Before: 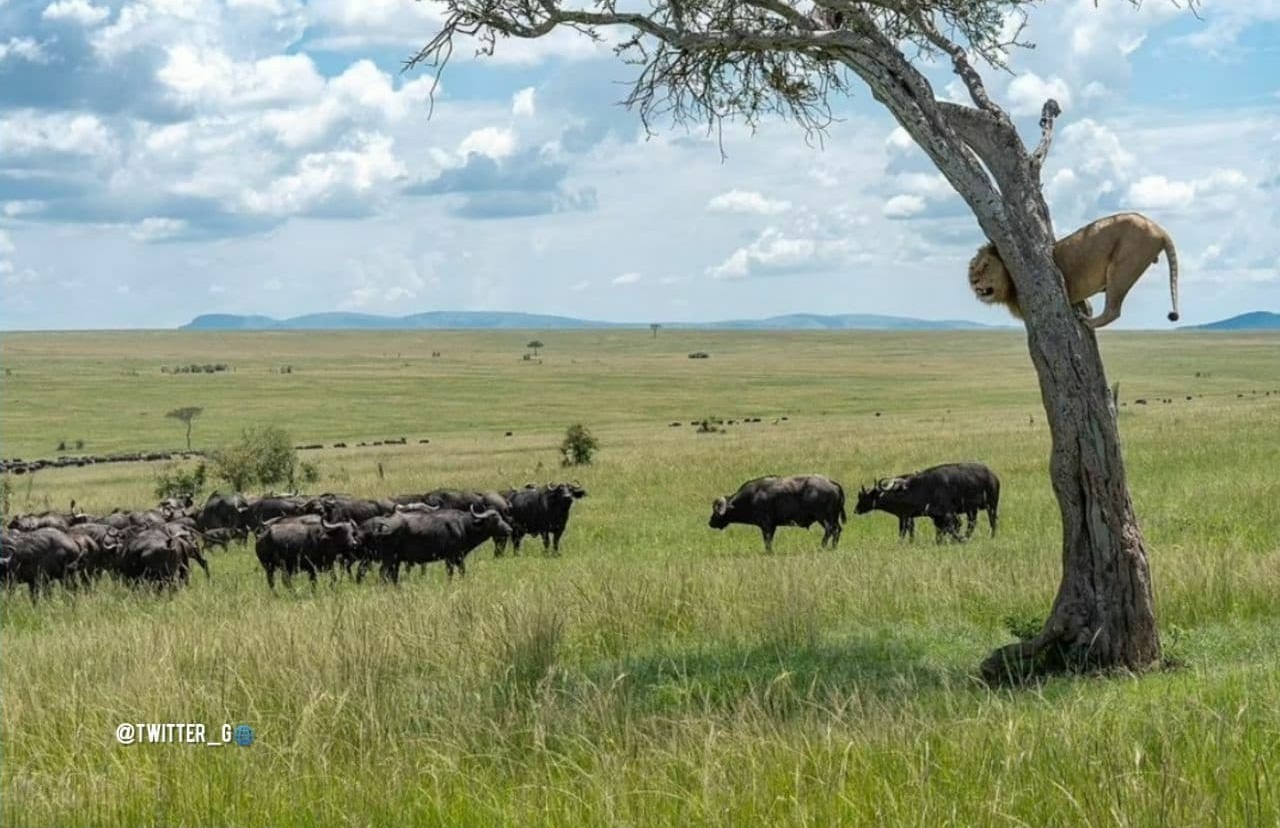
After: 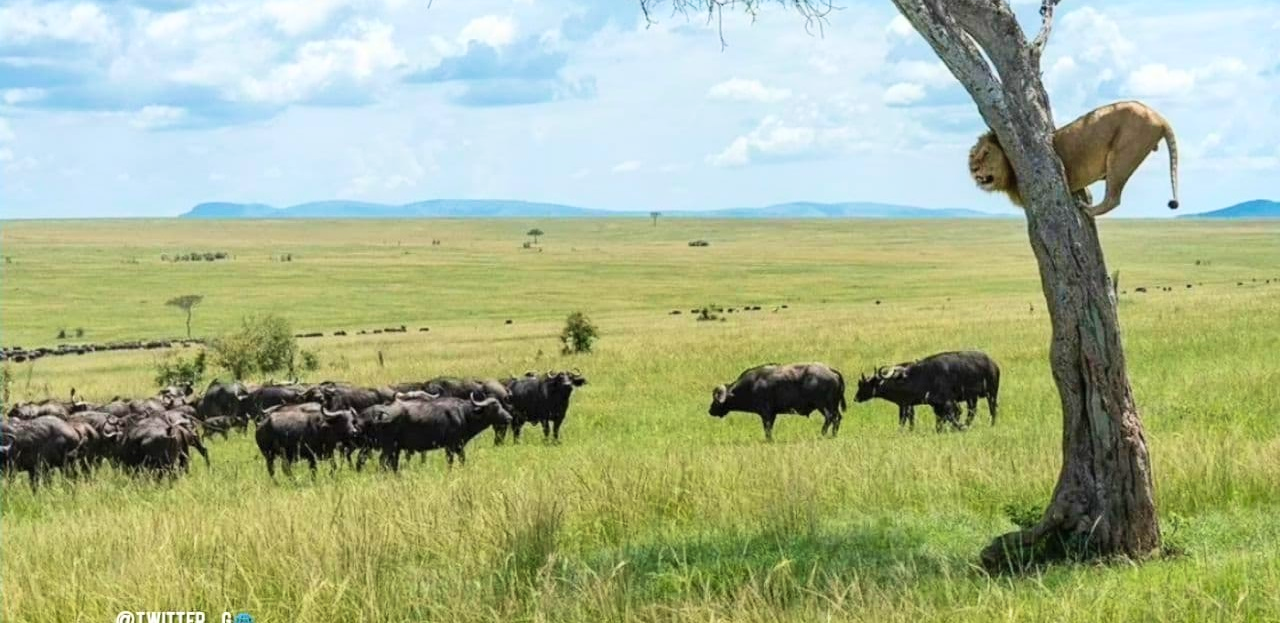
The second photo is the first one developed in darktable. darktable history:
velvia: on, module defaults
contrast brightness saturation: contrast 0.198, brightness 0.164, saturation 0.222
crop: top 13.621%, bottom 11.026%
base curve: curves: ch0 [(0, 0) (0.283, 0.295) (1, 1)], preserve colors none
